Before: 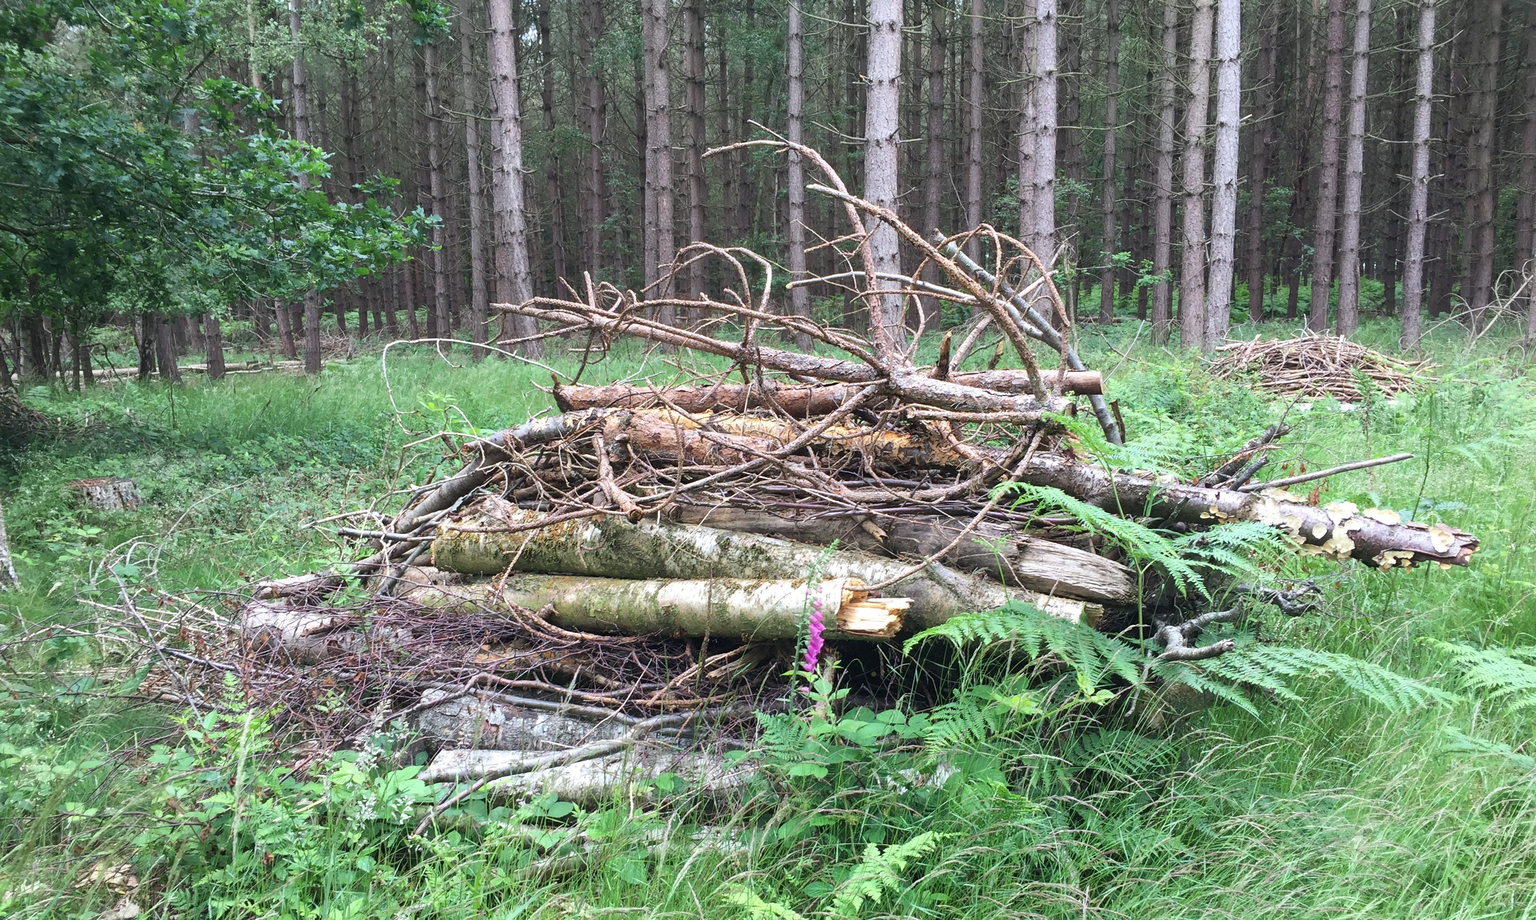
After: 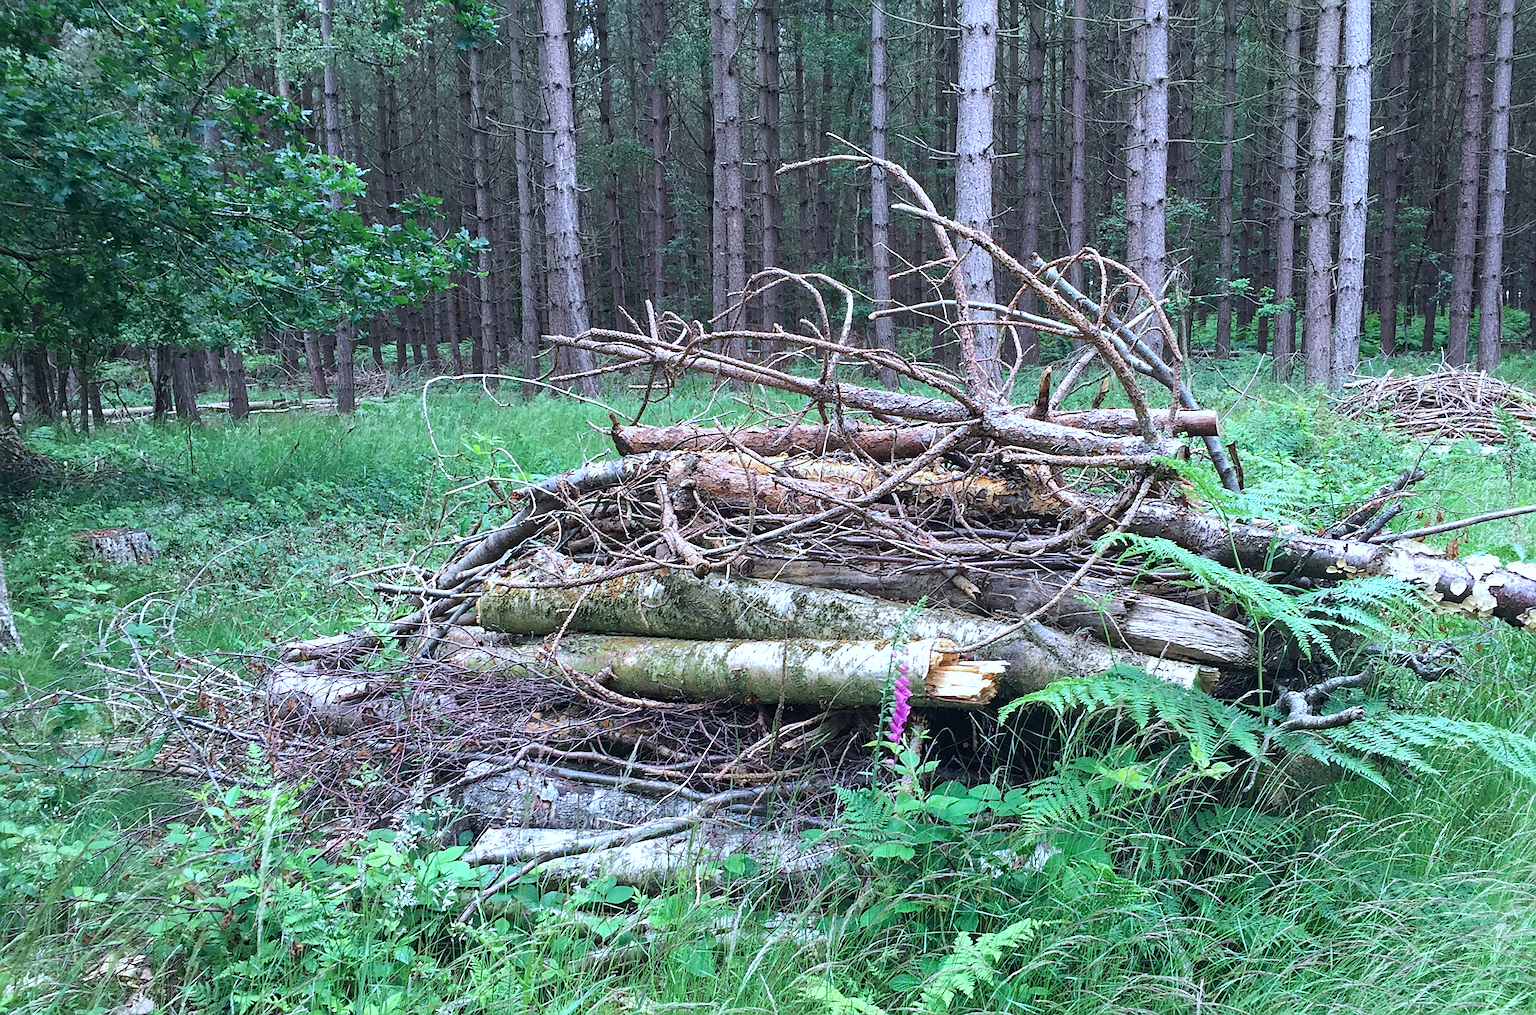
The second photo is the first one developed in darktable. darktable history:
crop: right 9.492%, bottom 0.02%
color calibration: x 0.381, y 0.391, temperature 4088.76 K, gamut compression 1.68
sharpen: on, module defaults
haze removal: strength 0.295, distance 0.253, compatibility mode true, adaptive false
